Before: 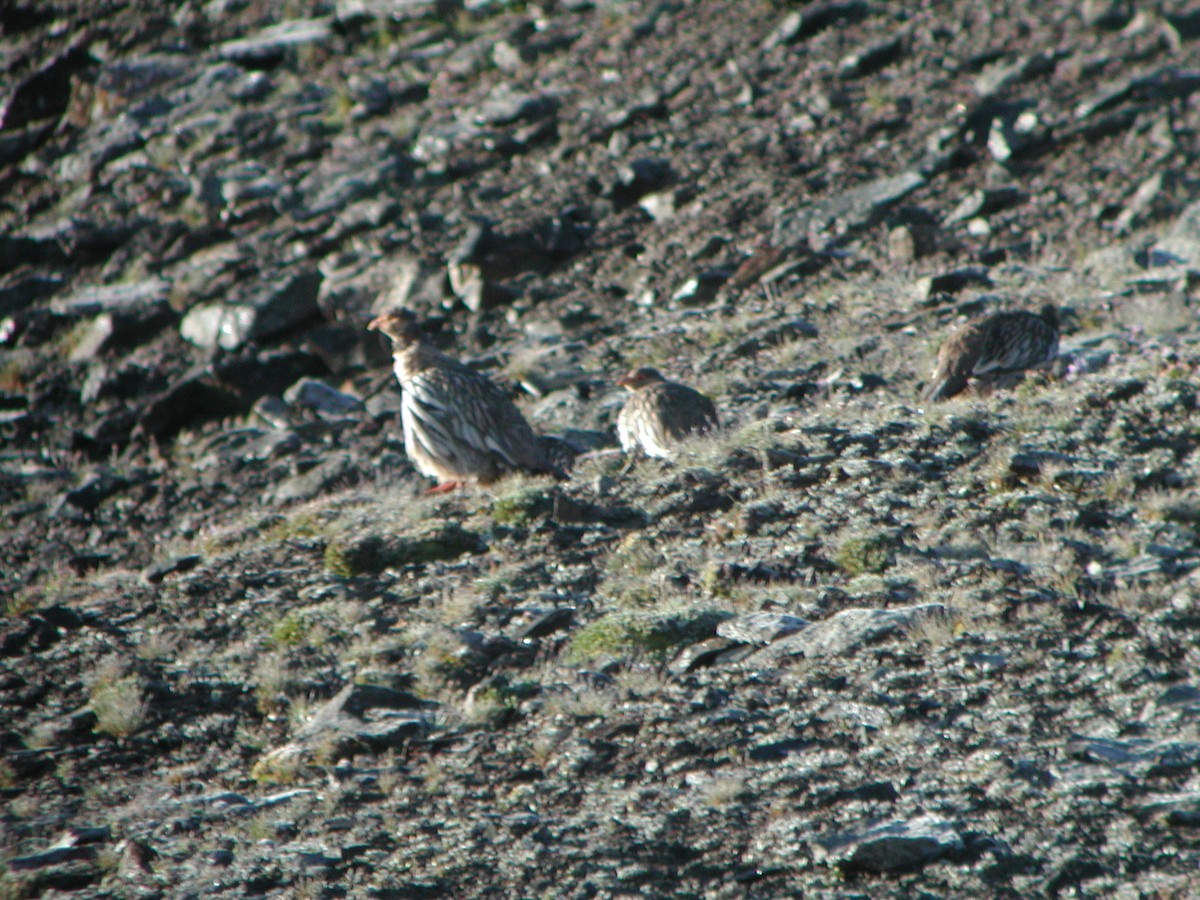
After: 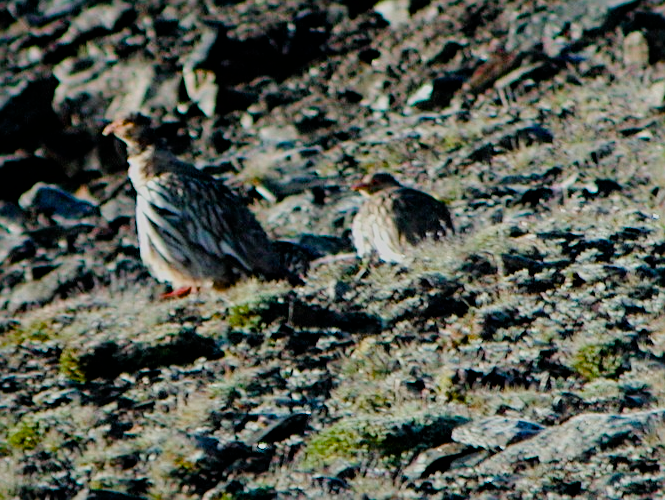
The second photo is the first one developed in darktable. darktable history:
filmic rgb: black relative exposure -4.11 EV, white relative exposure 5.12 EV, threshold 3.01 EV, hardness 2.16, contrast 1.159, enable highlight reconstruction true
exposure: black level correction 0.002, exposure -0.101 EV, compensate exposure bias true, compensate highlight preservation false
crop and rotate: left 22.161%, top 21.777%, right 22.377%, bottom 22.62%
color balance rgb: linear chroma grading › global chroma 14.598%, perceptual saturation grading › global saturation 35.026%, perceptual saturation grading › highlights -29.935%, perceptual saturation grading › shadows 35.79%, global vibrance 10.689%, saturation formula JzAzBz (2021)
sharpen: on, module defaults
